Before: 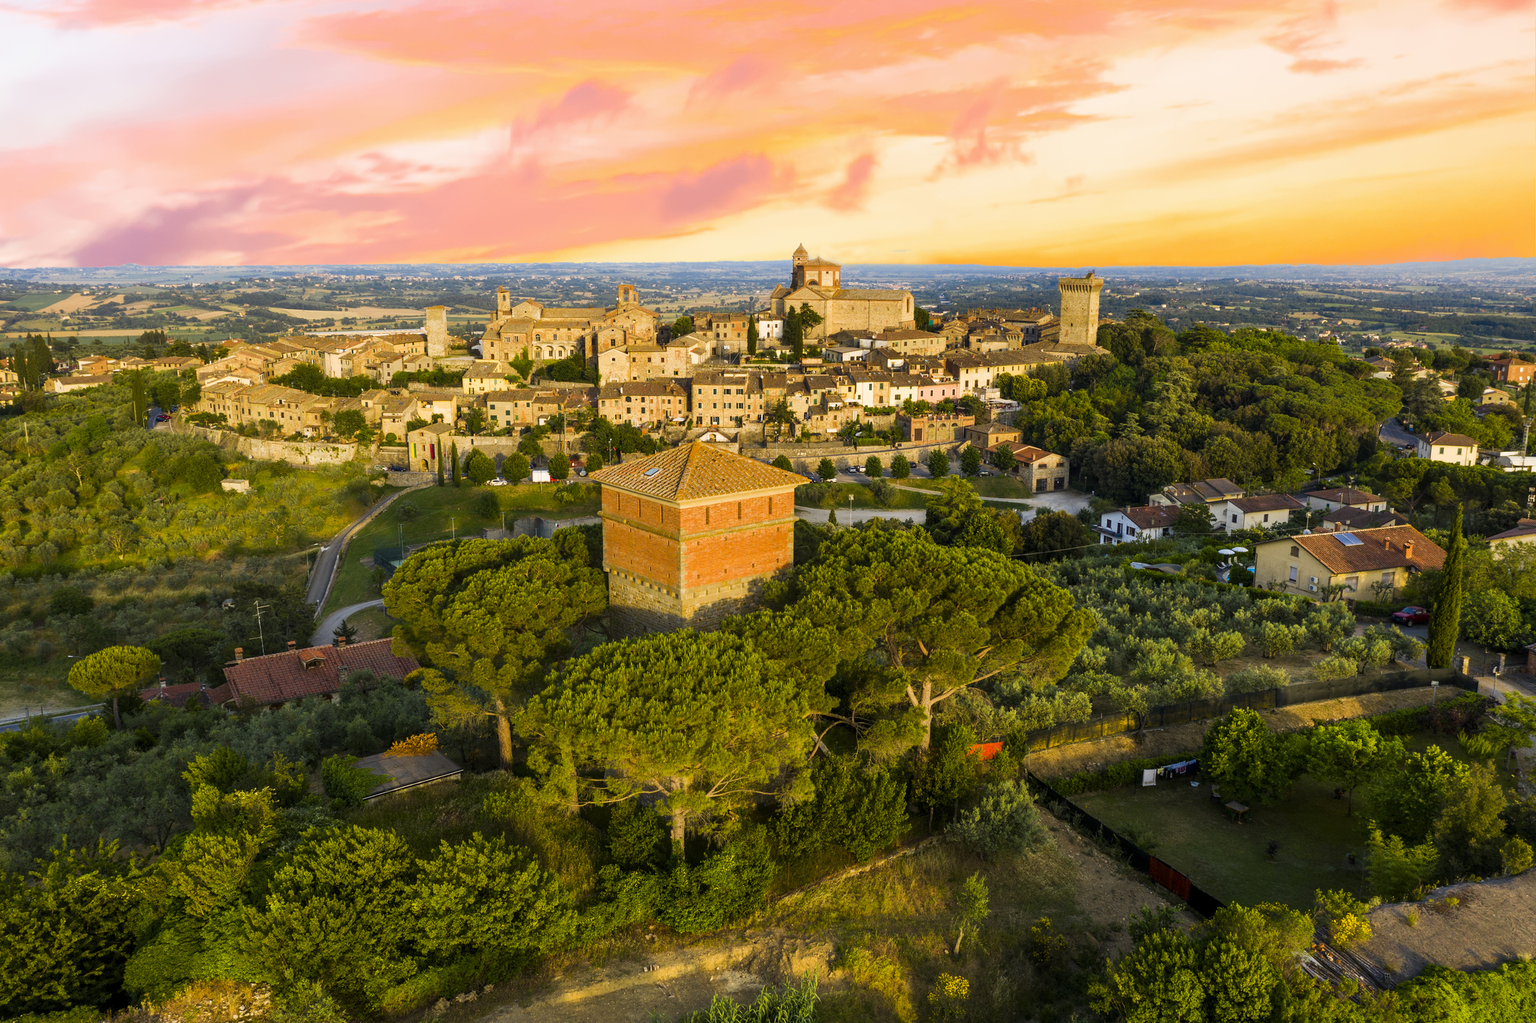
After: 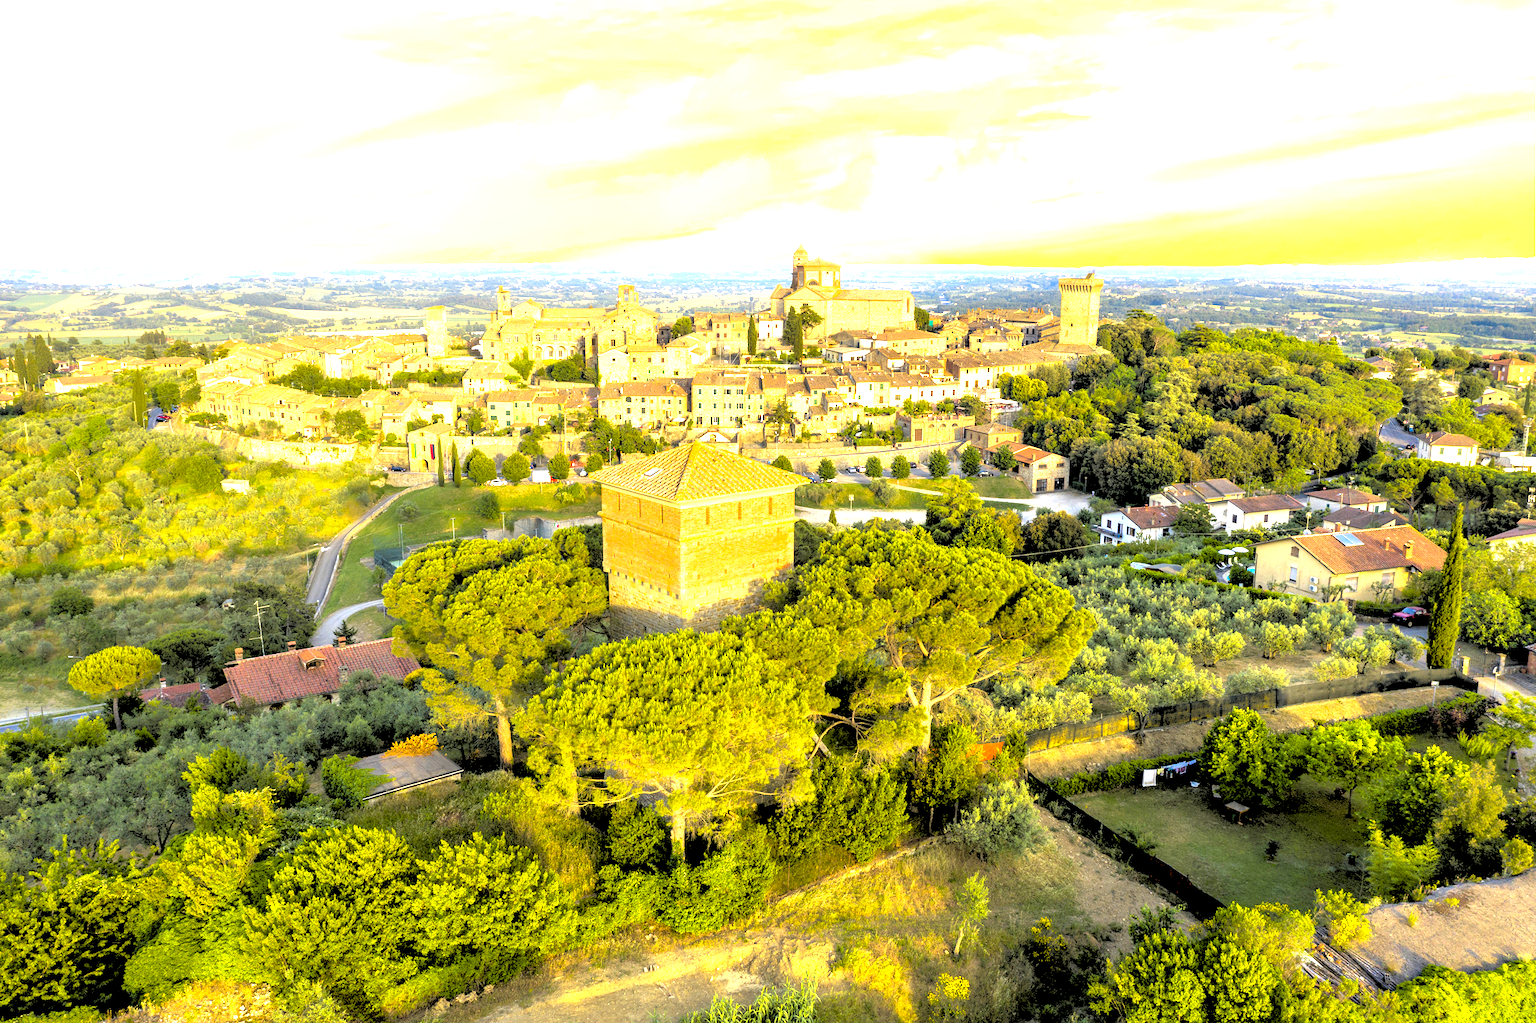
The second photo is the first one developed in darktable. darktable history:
exposure: black level correction 0.001, exposure 1.84 EV, compensate highlight preservation false
rgb levels: levels [[0.027, 0.429, 0.996], [0, 0.5, 1], [0, 0.5, 1]]
